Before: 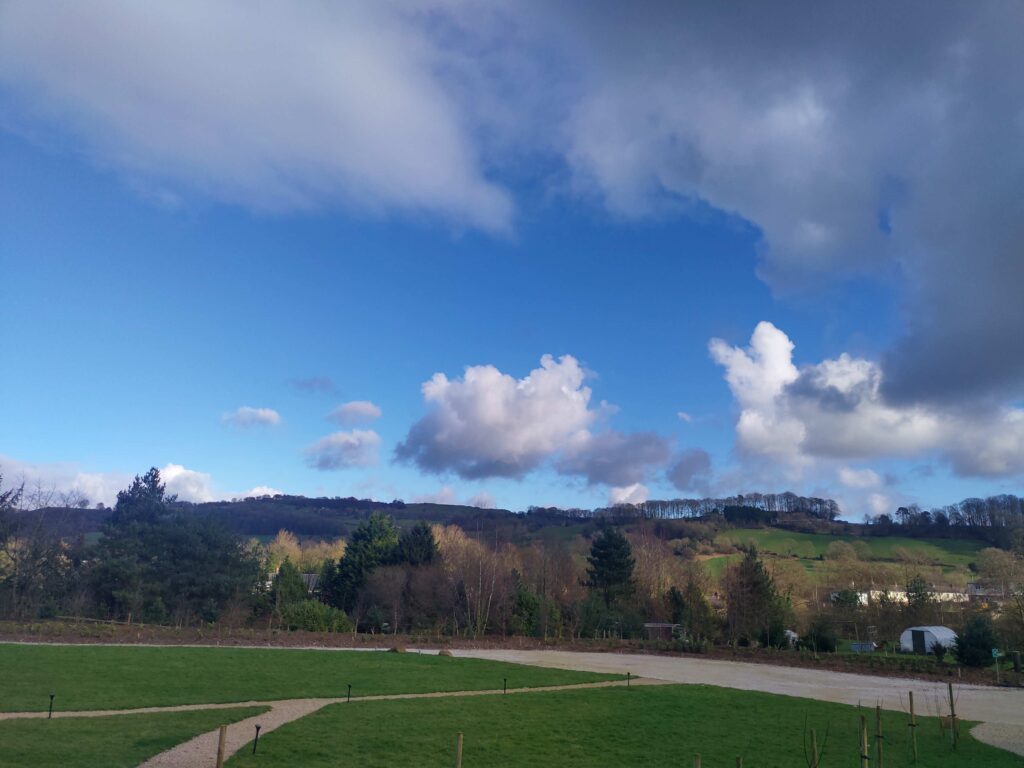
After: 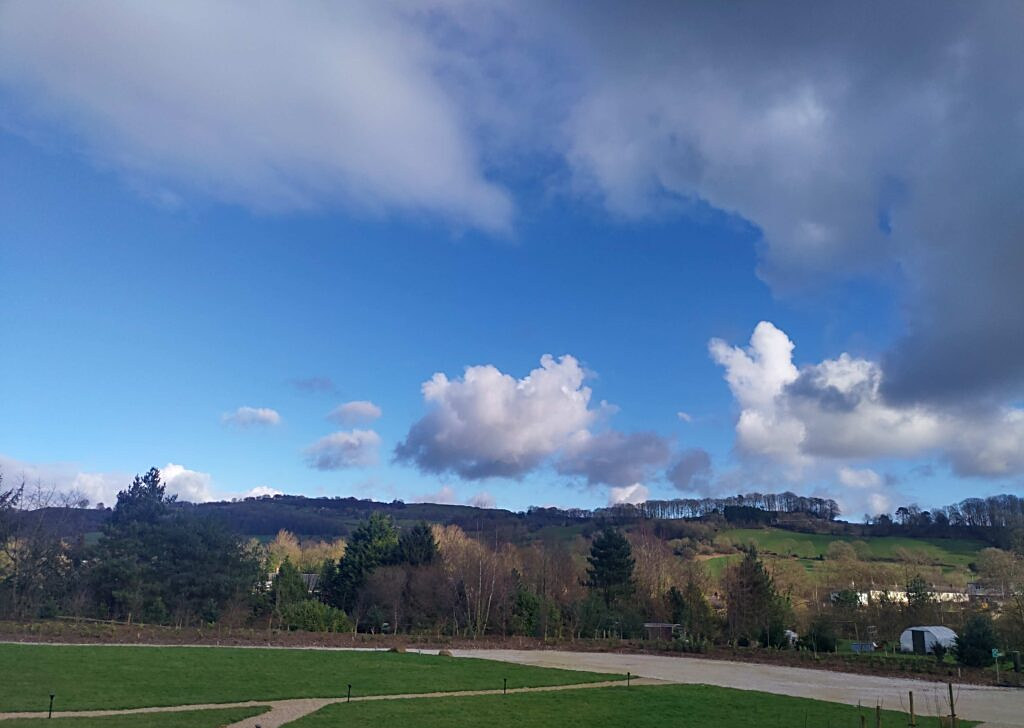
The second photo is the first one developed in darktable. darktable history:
sharpen: on, module defaults
crop and rotate: top 0%, bottom 5.097%
